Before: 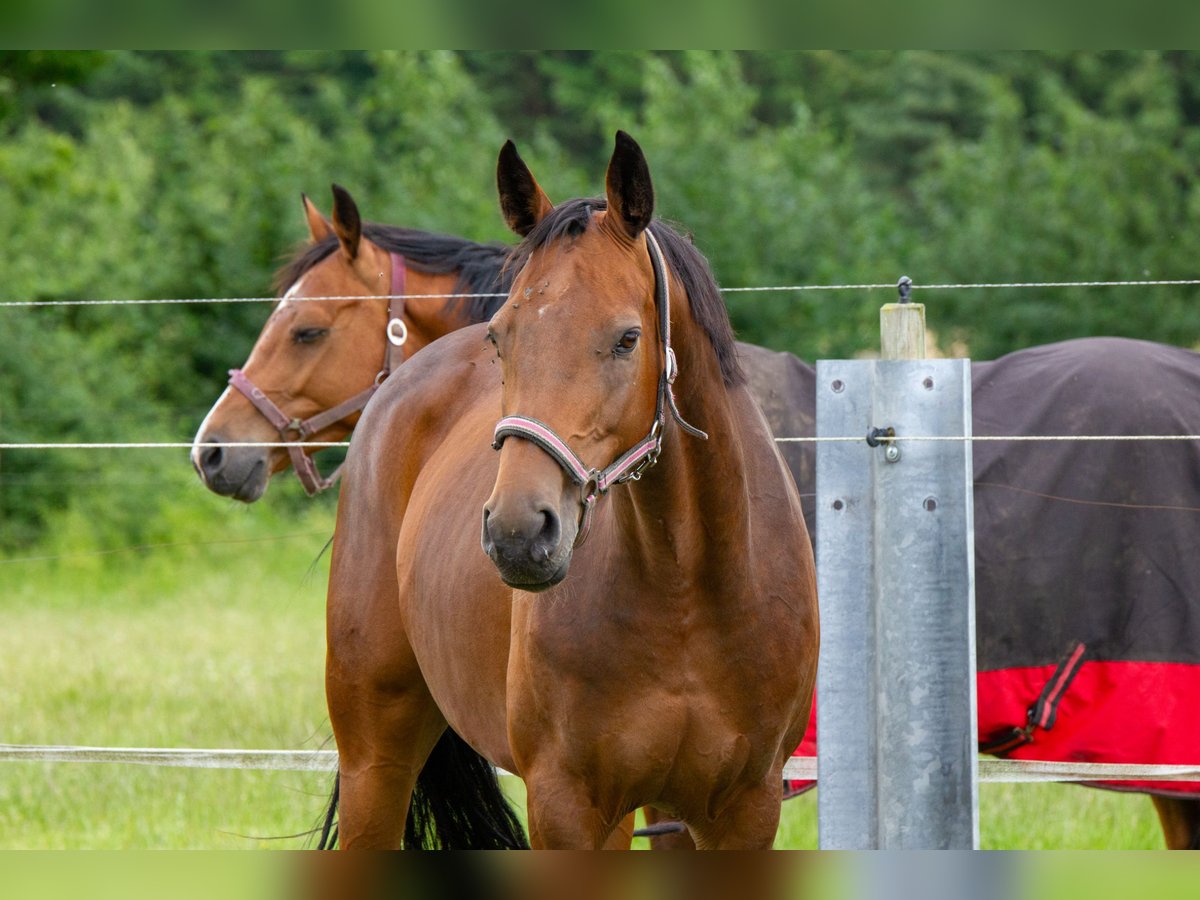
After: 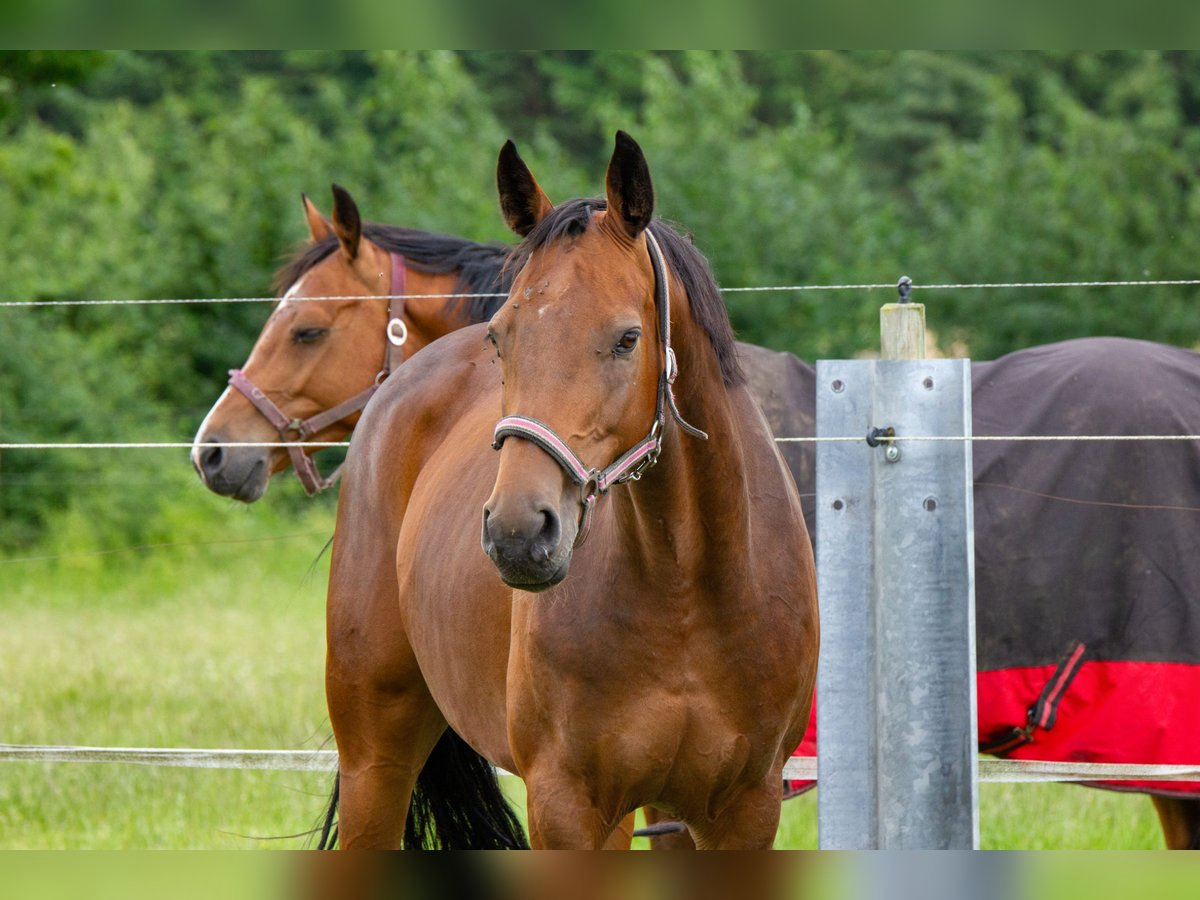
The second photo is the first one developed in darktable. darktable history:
shadows and highlights: shadows 47.91, highlights -41.93, soften with gaussian
